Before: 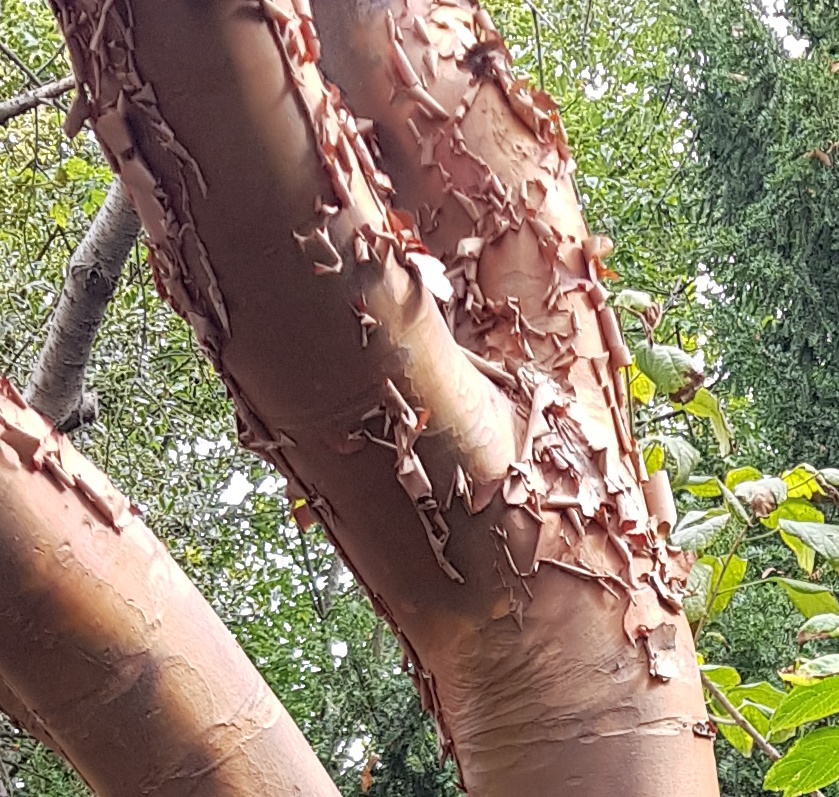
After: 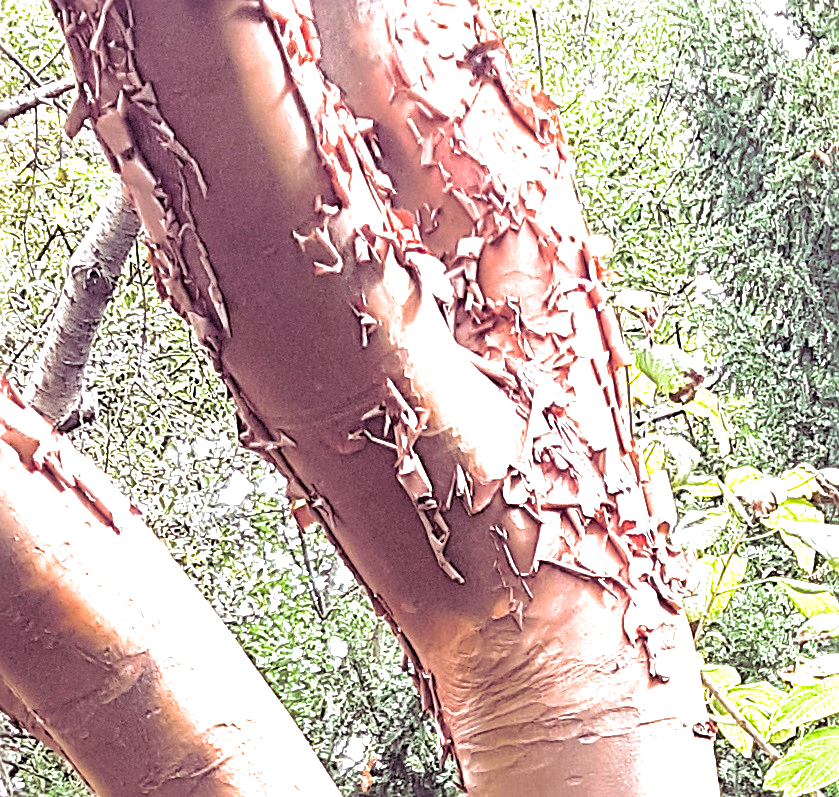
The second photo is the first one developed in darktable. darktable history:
exposure: black level correction 0.001, exposure 1.719 EV, compensate exposure bias true, compensate highlight preservation false
split-toning: shadows › hue 316.8°, shadows › saturation 0.47, highlights › hue 201.6°, highlights › saturation 0, balance -41.97, compress 28.01%
sharpen: radius 4
